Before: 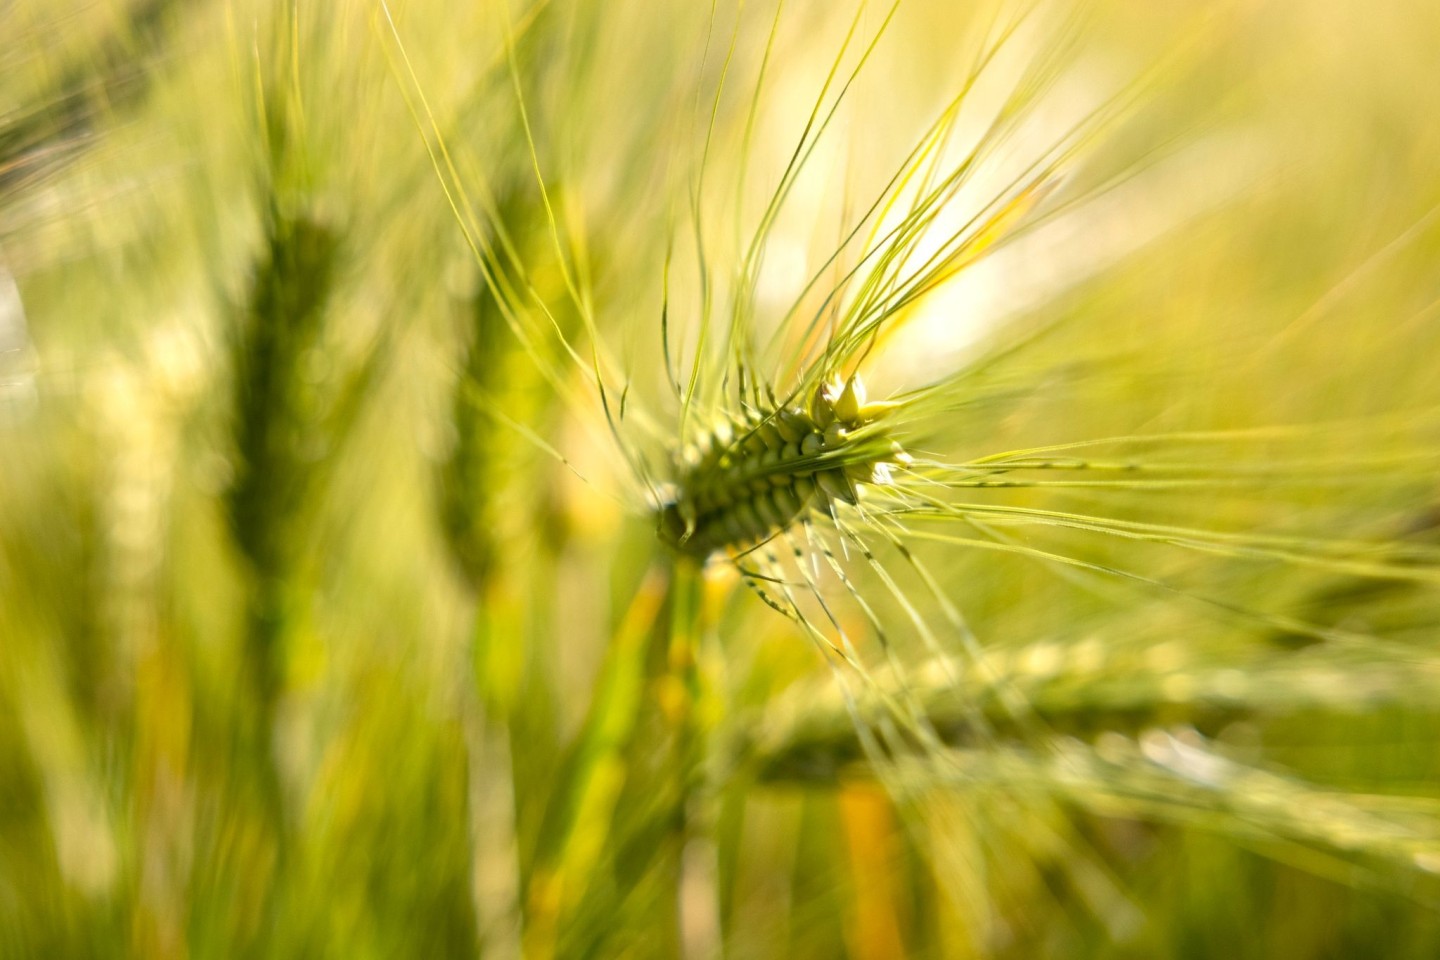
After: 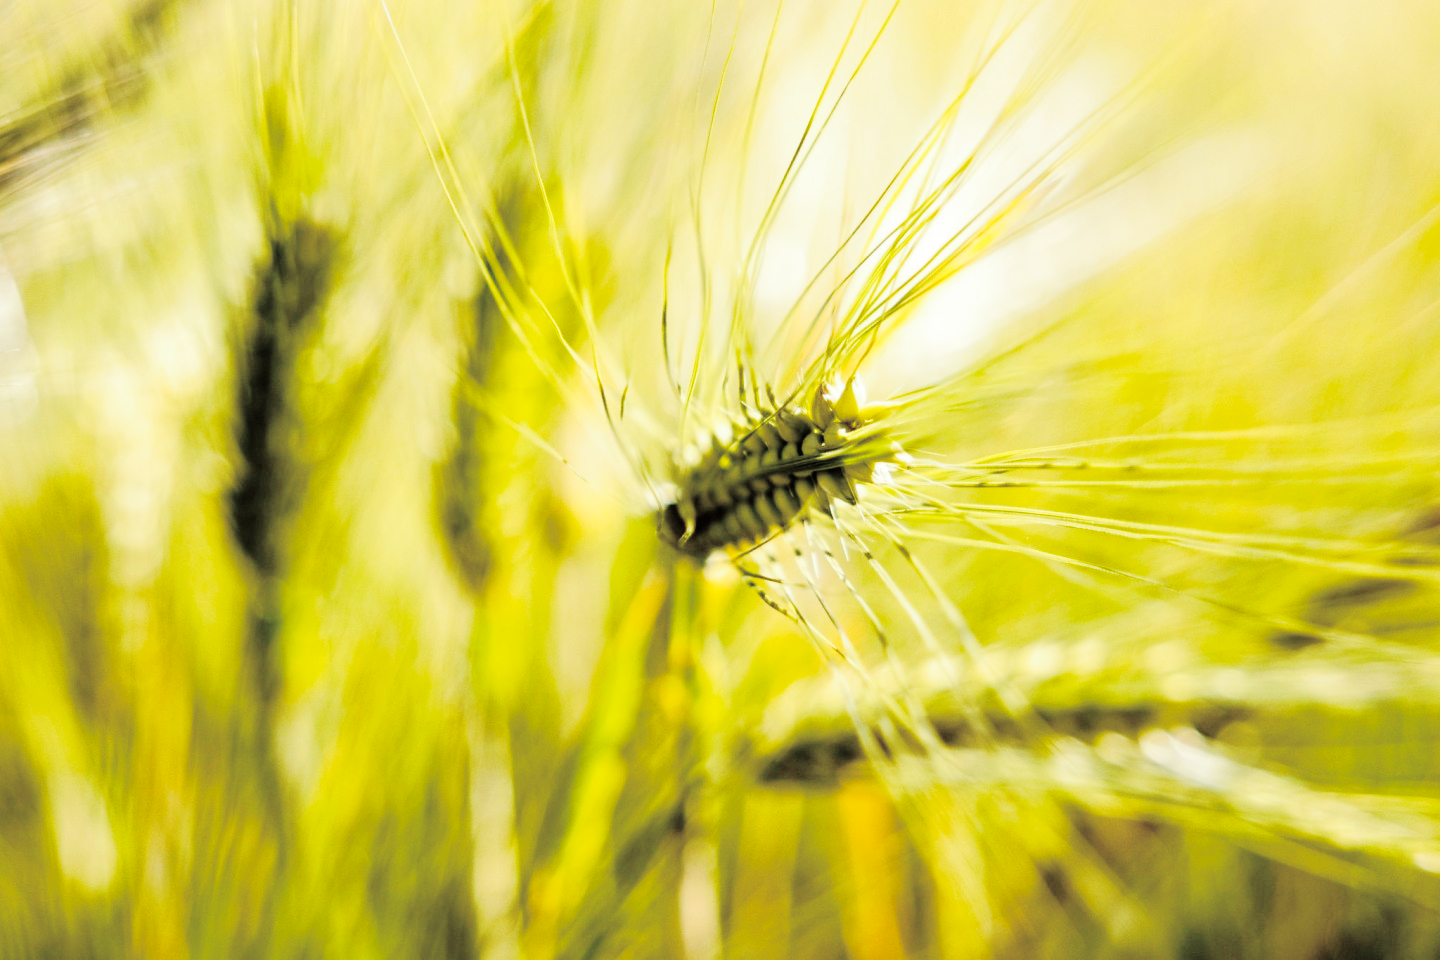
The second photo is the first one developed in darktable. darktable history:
split-toning: shadows › saturation 0.2
base curve: curves: ch0 [(0, 0) (0.036, 0.01) (0.123, 0.254) (0.258, 0.504) (0.507, 0.748) (1, 1)], preserve colors none
